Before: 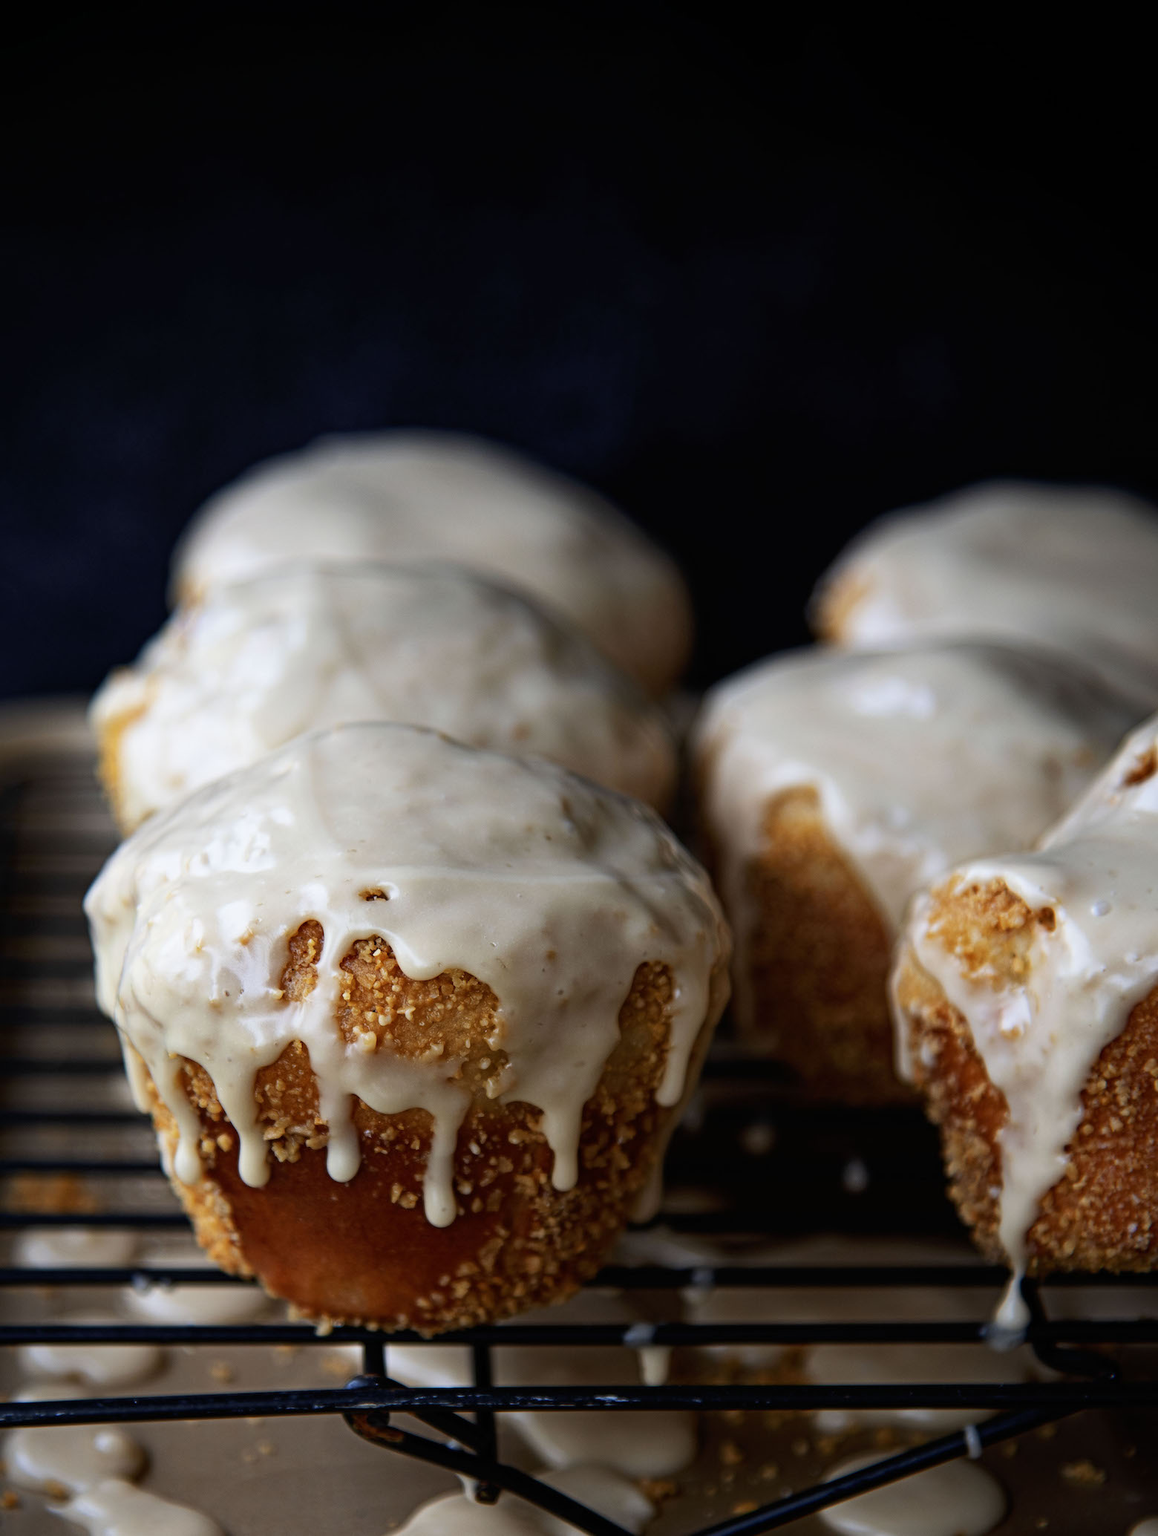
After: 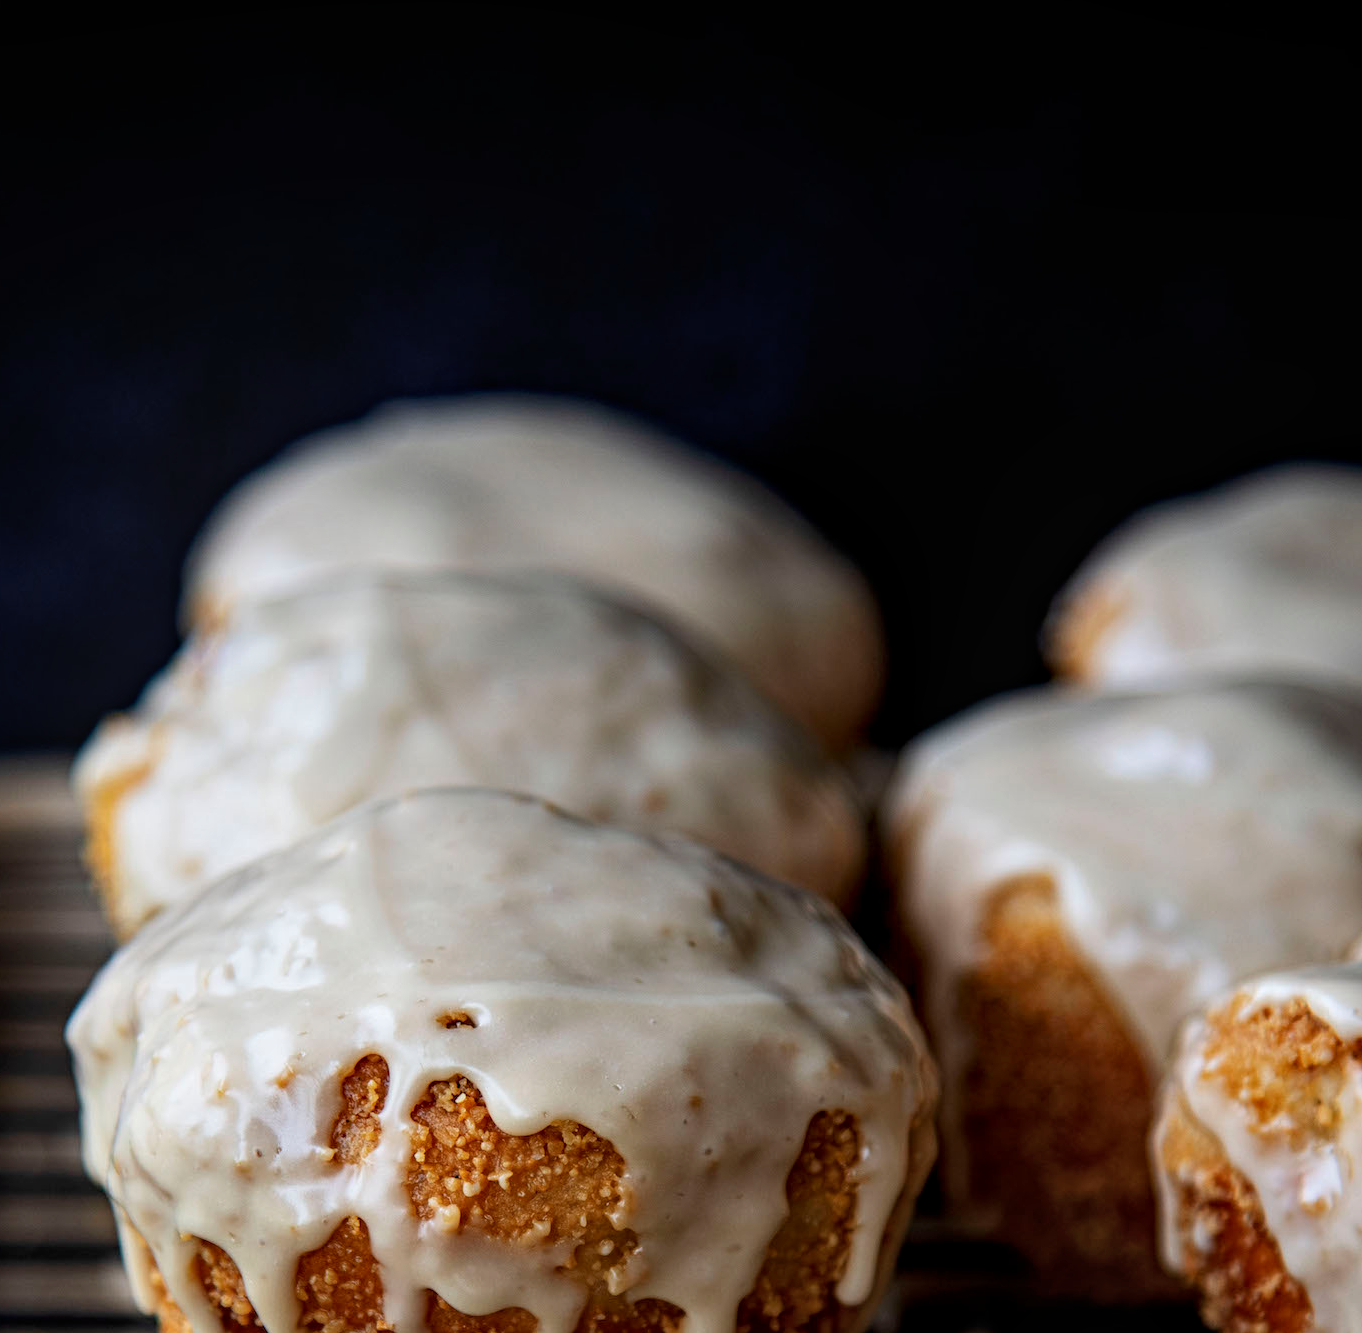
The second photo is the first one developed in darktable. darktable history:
crop: left 3.034%, top 8.942%, right 9.635%, bottom 26.611%
local contrast: on, module defaults
